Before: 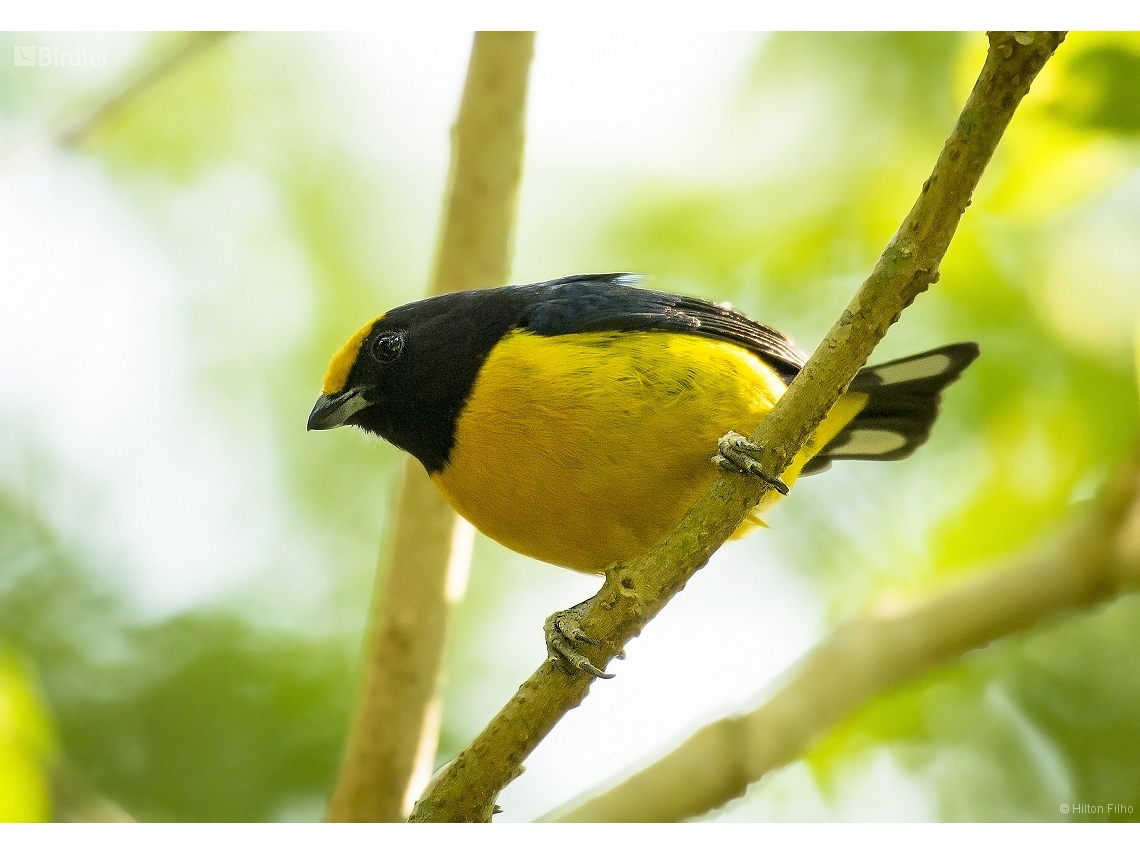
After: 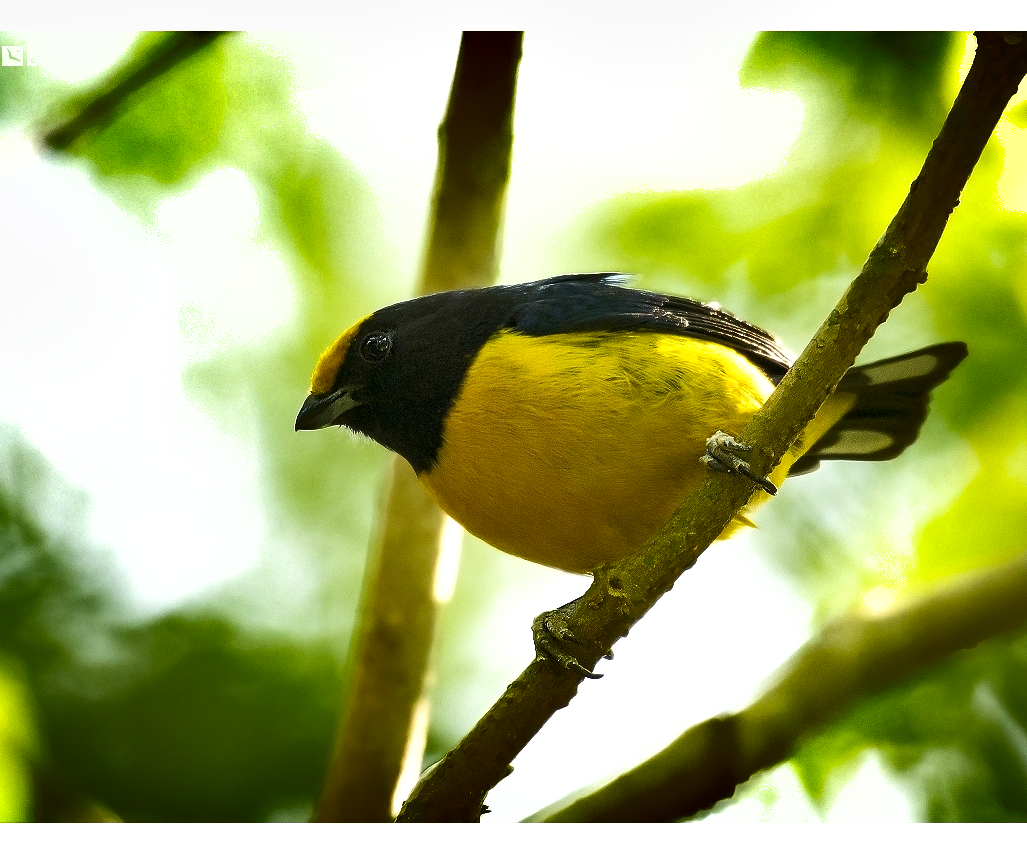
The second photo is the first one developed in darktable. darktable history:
shadows and highlights: shadows 24.5, highlights -78.15, soften with gaussian
crop and rotate: left 1.088%, right 8.807%
tone equalizer: -8 EV -0.001 EV, -7 EV 0.001 EV, -6 EV -0.002 EV, -5 EV -0.003 EV, -4 EV -0.062 EV, -3 EV -0.222 EV, -2 EV -0.267 EV, -1 EV 0.105 EV, +0 EV 0.303 EV
